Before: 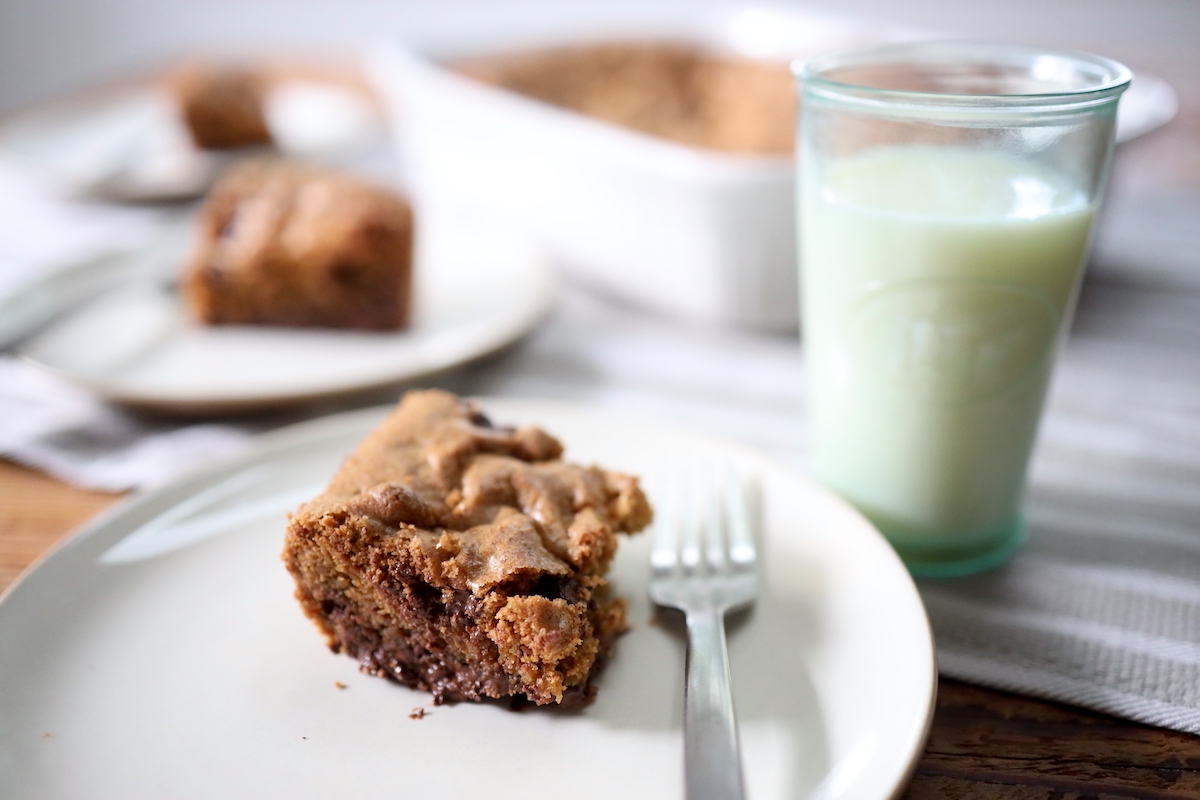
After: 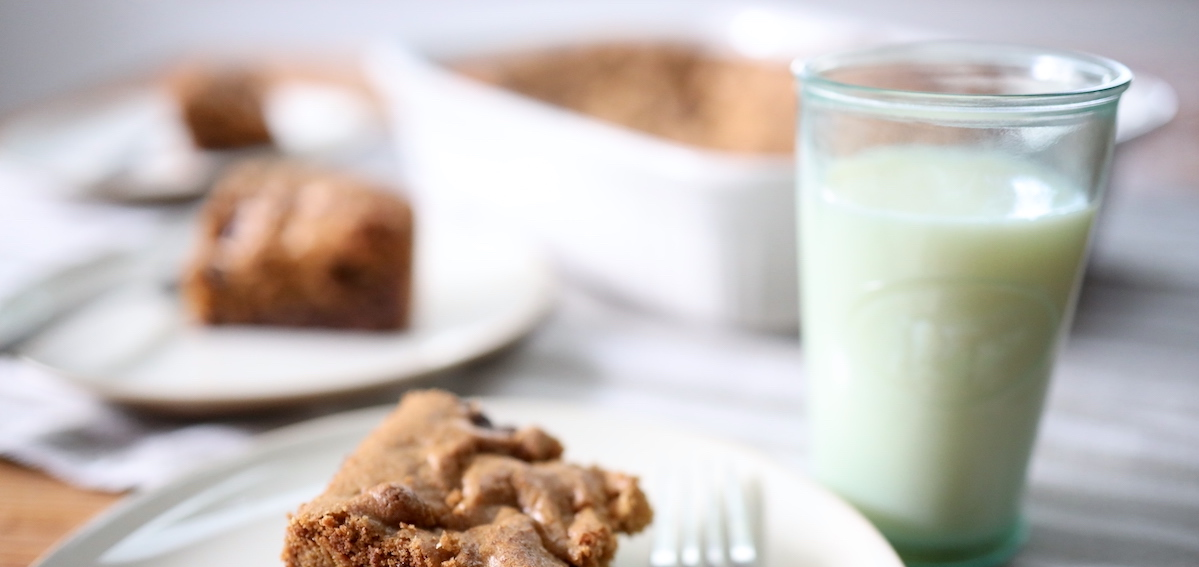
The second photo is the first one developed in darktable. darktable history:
crop: right 0%, bottom 29.006%
